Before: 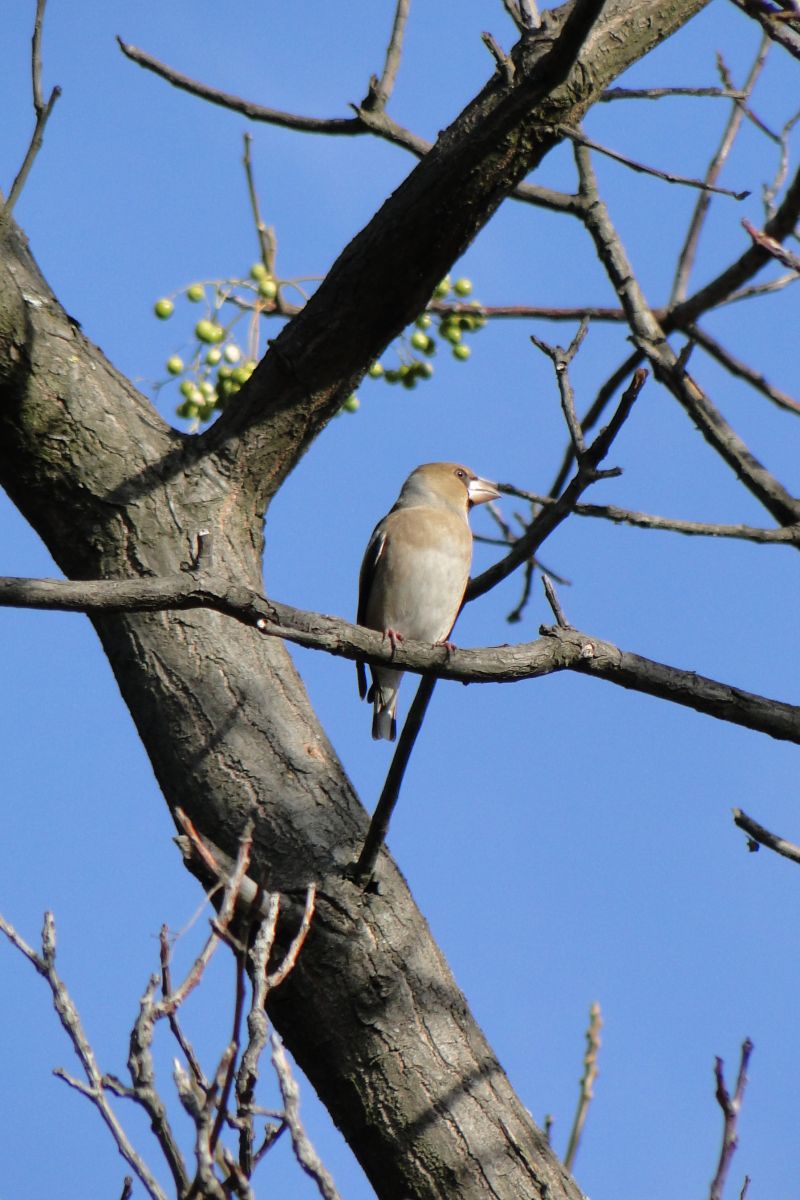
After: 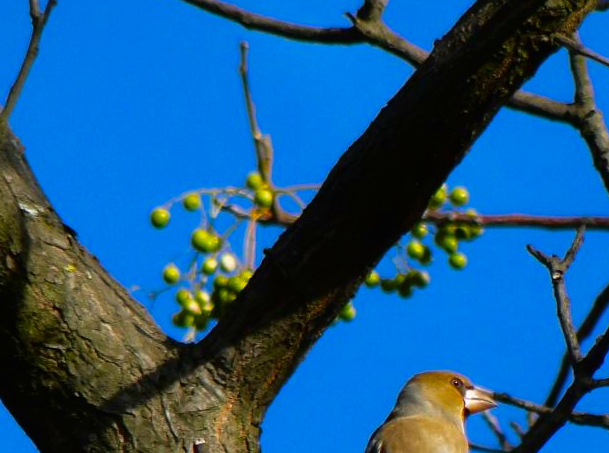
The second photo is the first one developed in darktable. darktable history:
crop: left 0.567%, top 7.638%, right 23.286%, bottom 54.594%
color balance rgb: global offset › luminance 0.258%, global offset › hue 172.14°, perceptual saturation grading › global saturation 61.665%, perceptual saturation grading › highlights 19.631%, perceptual saturation grading › shadows -49.209%
contrast brightness saturation: brightness -0.251, saturation 0.203
tone equalizer: on, module defaults
contrast equalizer: y [[0.5, 0.5, 0.472, 0.5, 0.5, 0.5], [0.5 ×6], [0.5 ×6], [0 ×6], [0 ×6]]
